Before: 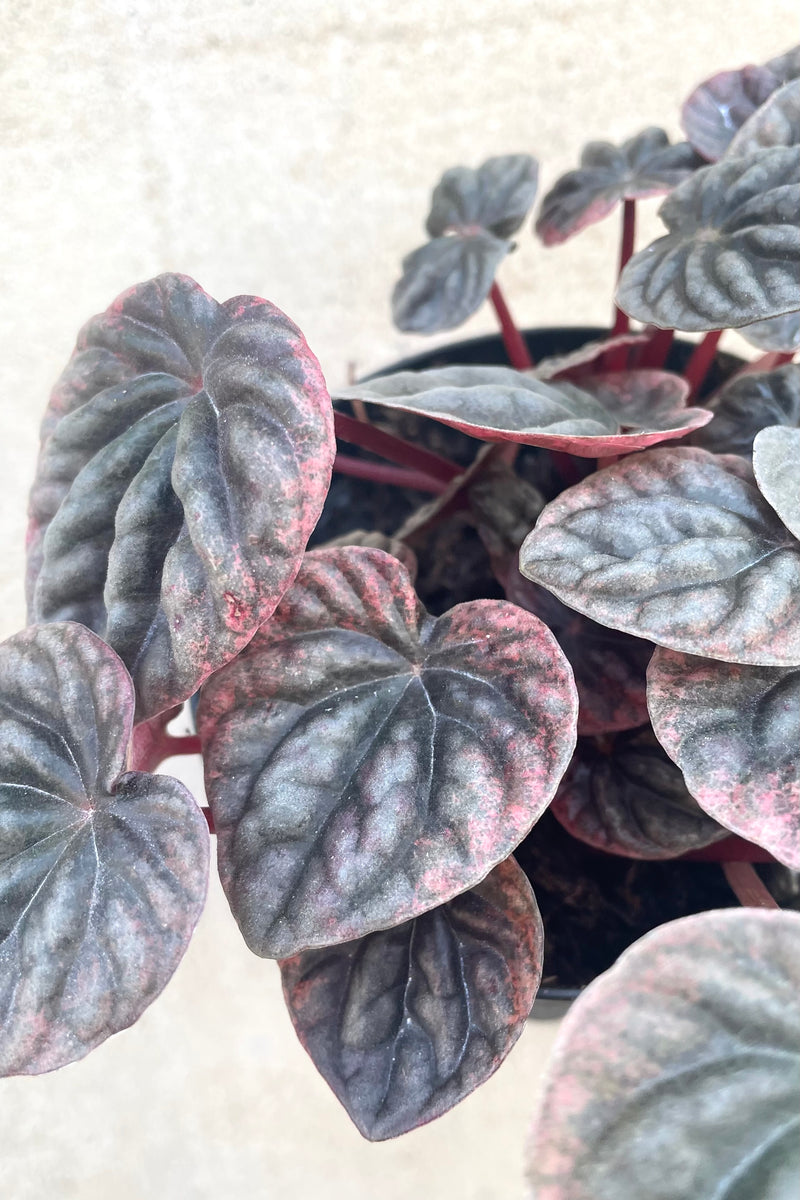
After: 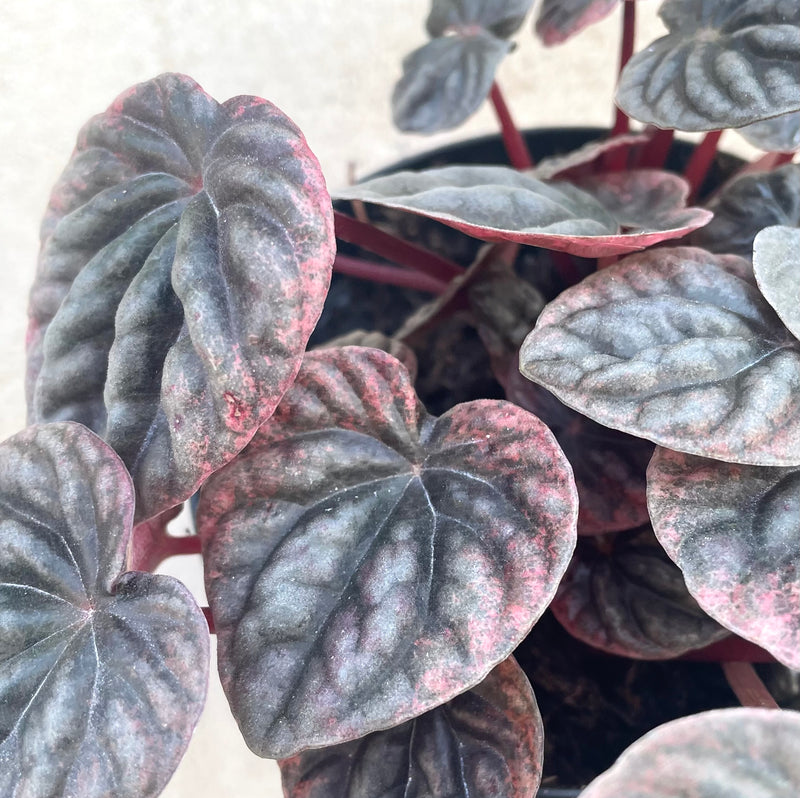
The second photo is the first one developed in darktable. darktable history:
exposure: exposure 0 EV, compensate highlight preservation false
crop: top 16.727%, bottom 16.727%
